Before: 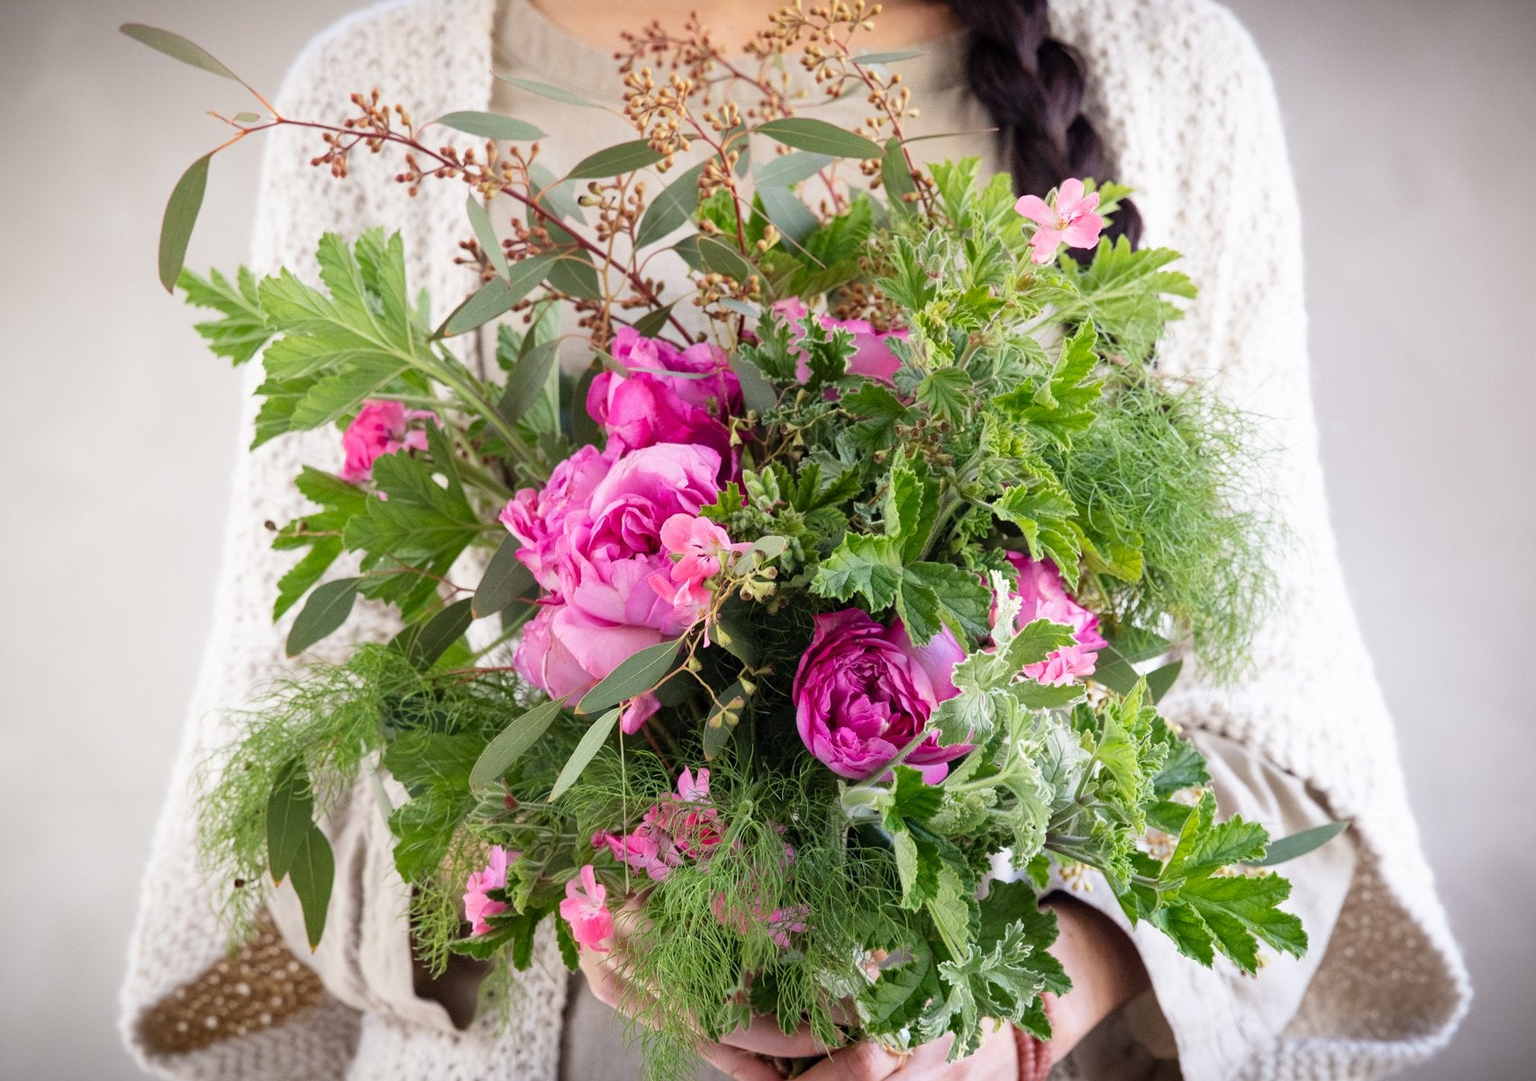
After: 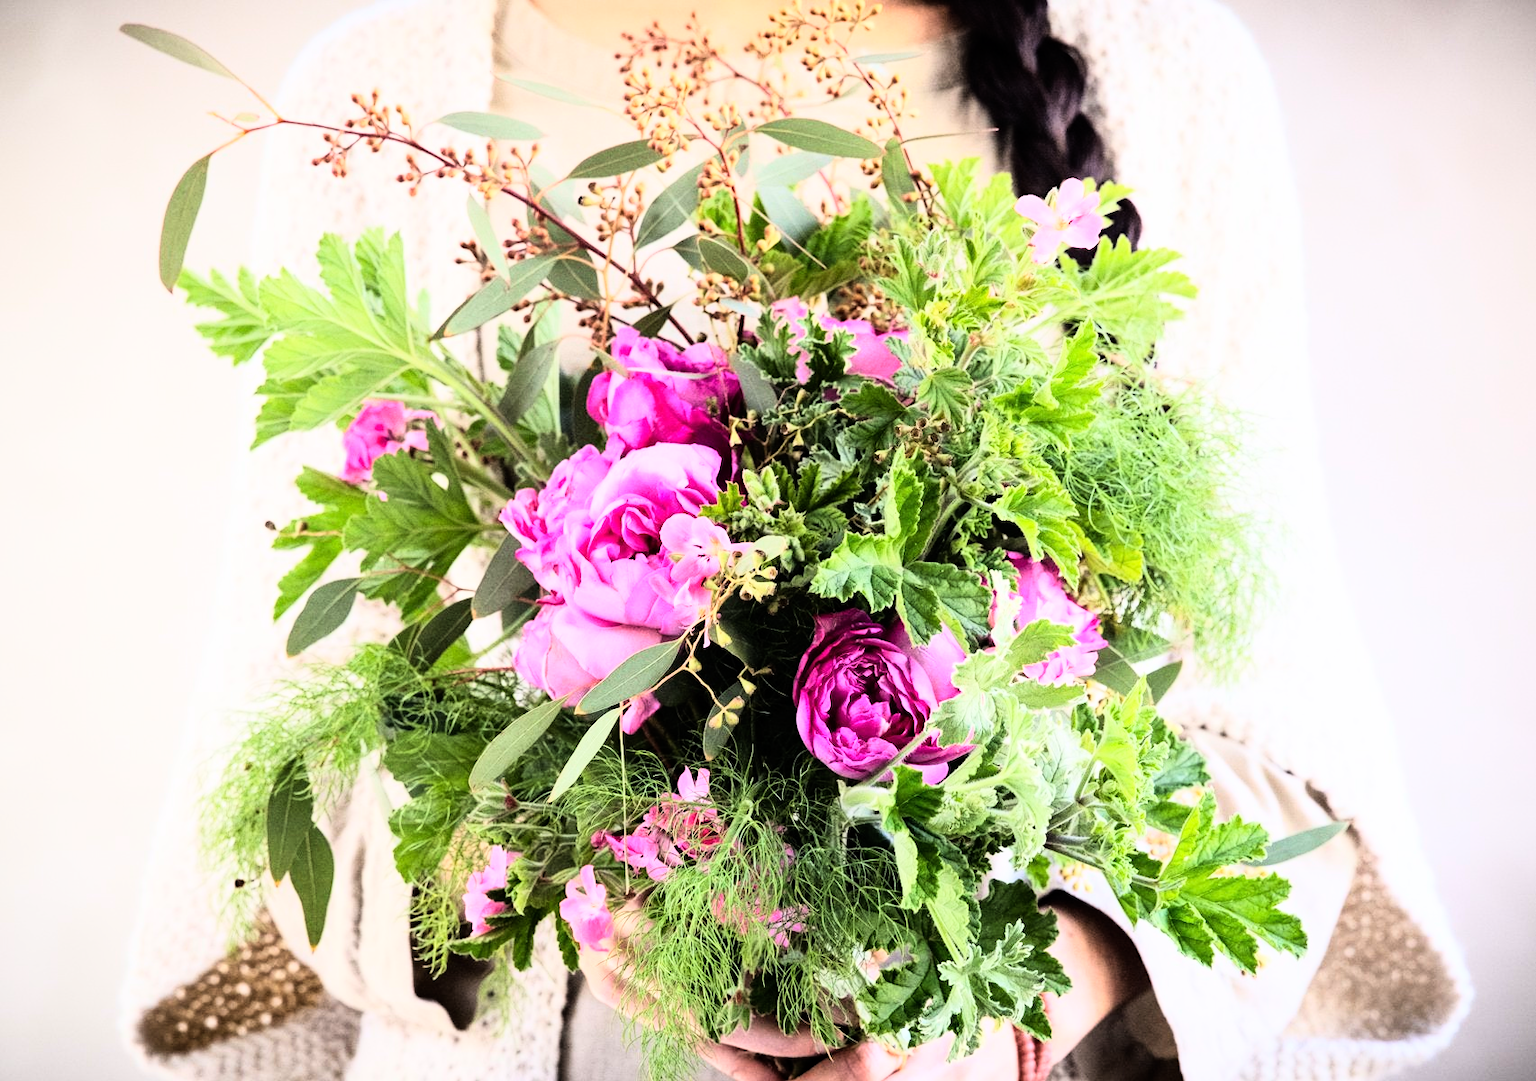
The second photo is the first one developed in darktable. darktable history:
exposure: exposure -0.157 EV, compensate highlight preservation false
rgb curve: curves: ch0 [(0, 0) (0.21, 0.15) (0.24, 0.21) (0.5, 0.75) (0.75, 0.96) (0.89, 0.99) (1, 1)]; ch1 [(0, 0.02) (0.21, 0.13) (0.25, 0.2) (0.5, 0.67) (0.75, 0.9) (0.89, 0.97) (1, 1)]; ch2 [(0, 0.02) (0.21, 0.13) (0.25, 0.2) (0.5, 0.67) (0.75, 0.9) (0.89, 0.97) (1, 1)], compensate middle gray true
